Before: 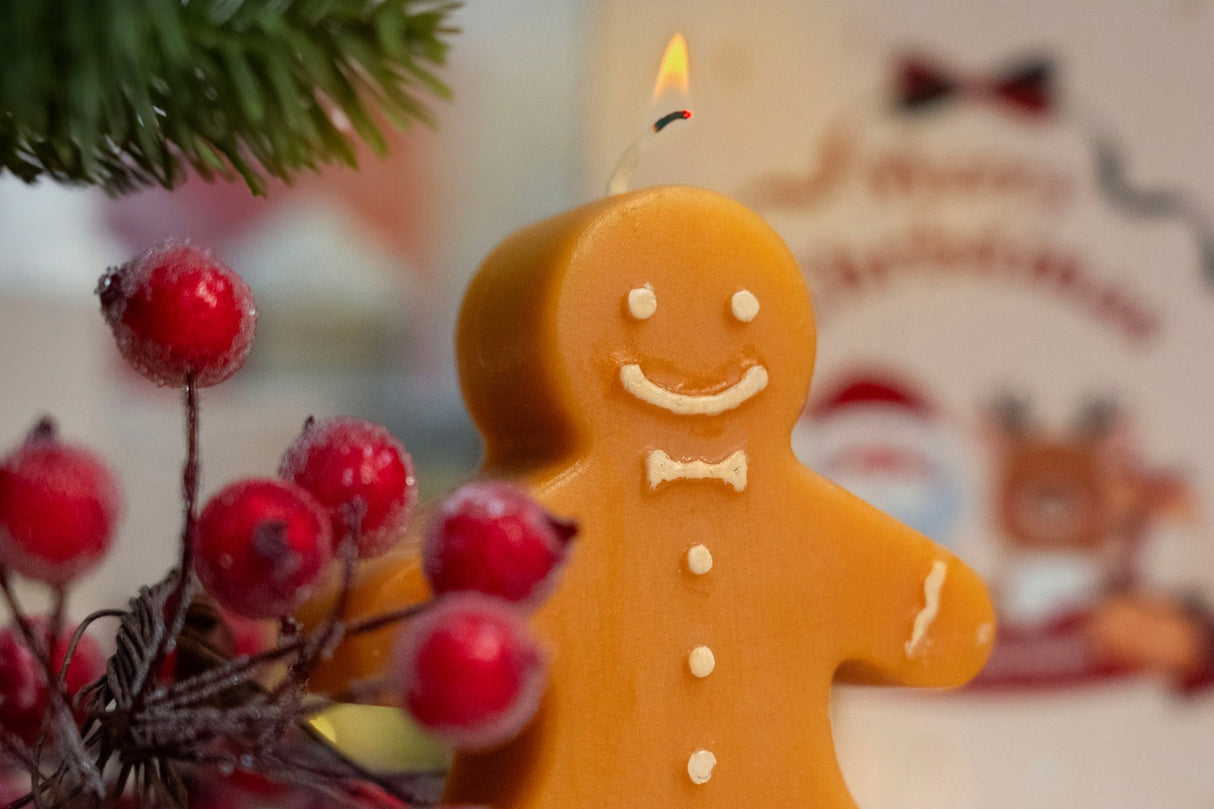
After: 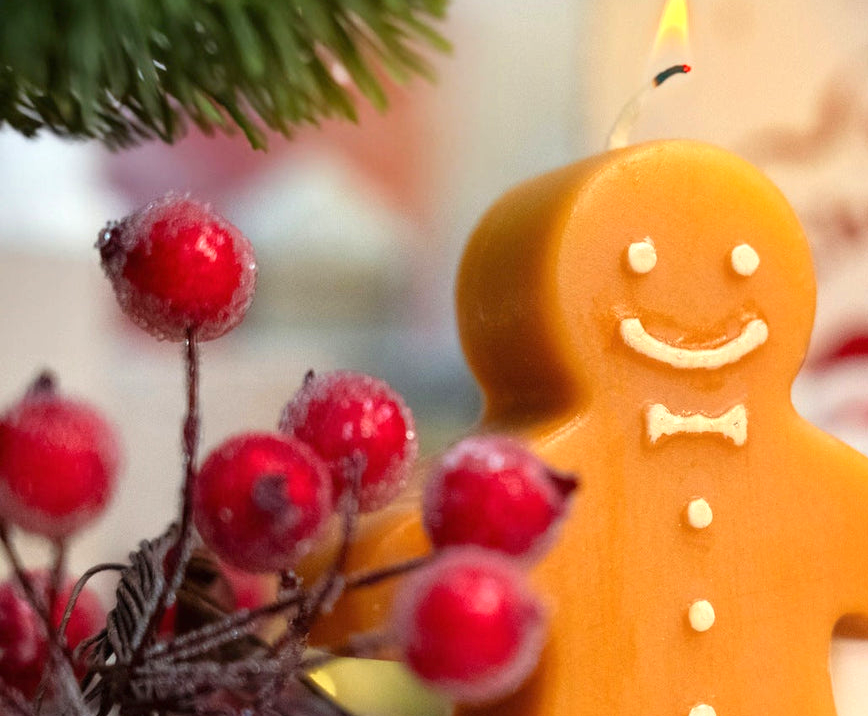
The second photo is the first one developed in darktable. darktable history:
crop: top 5.757%, right 27.887%, bottom 5.679%
exposure: black level correction 0, exposure 0.7 EV, compensate exposure bias true, compensate highlight preservation false
